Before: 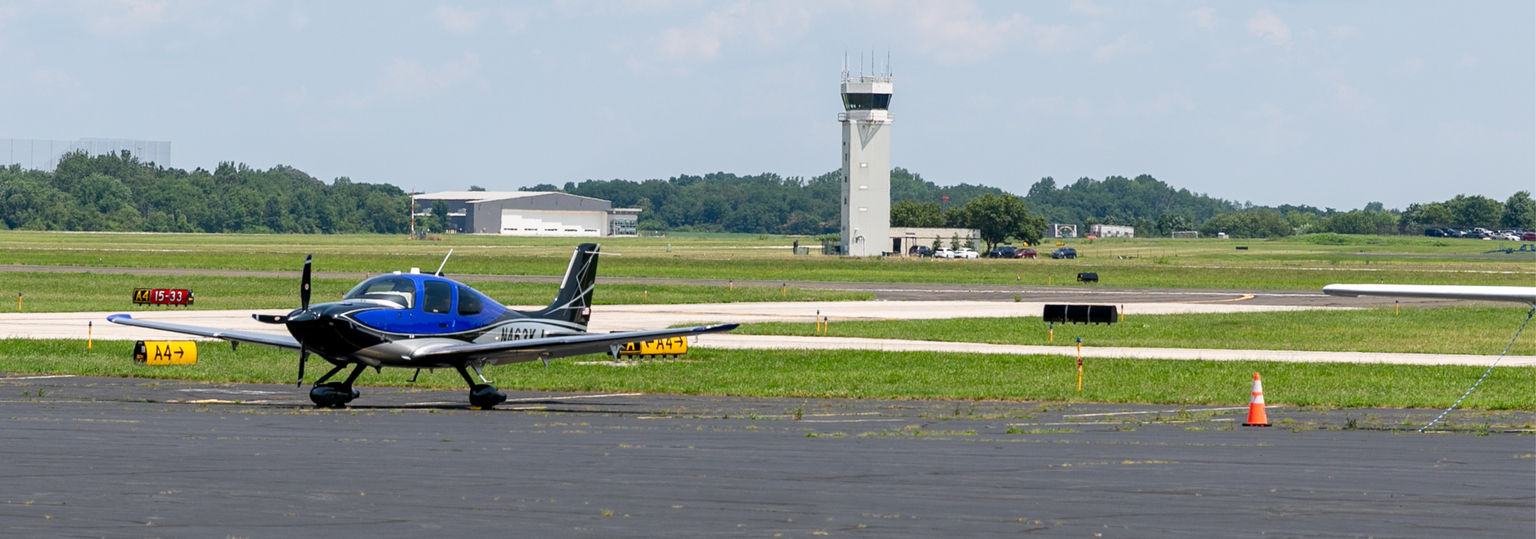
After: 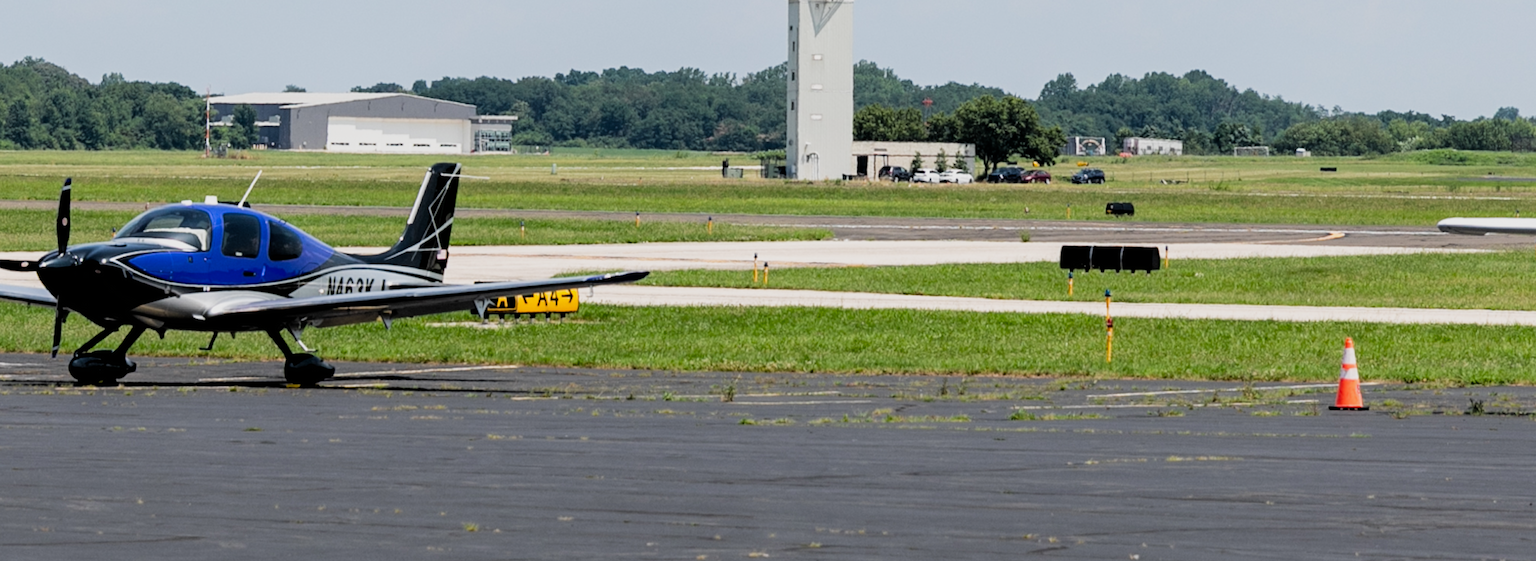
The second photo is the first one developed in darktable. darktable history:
crop: left 16.871%, top 22.857%, right 9.116%
filmic rgb: black relative exposure -5 EV, white relative exposure 3.5 EV, hardness 3.19, contrast 1.2, highlights saturation mix -50%
